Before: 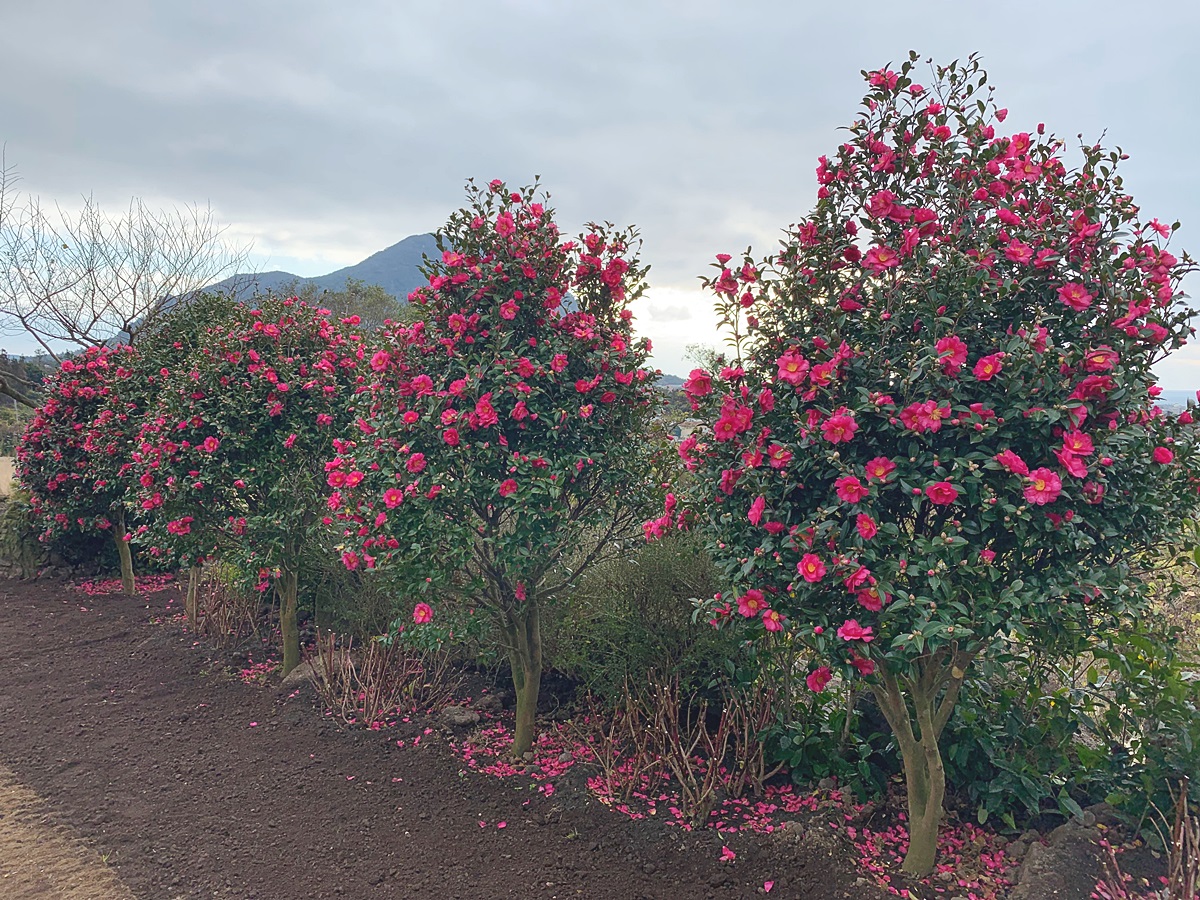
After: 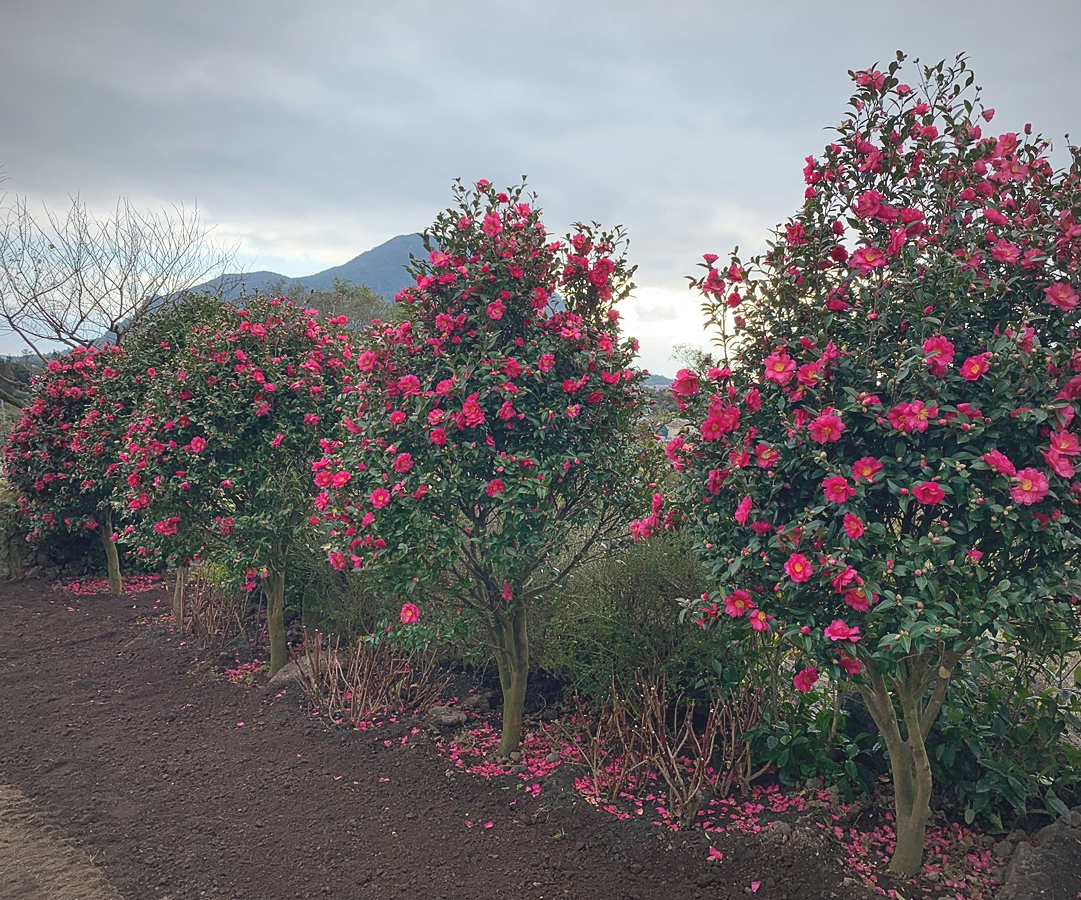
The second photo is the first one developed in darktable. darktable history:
rotate and perspective: crop left 0, crop top 0
crop and rotate: left 1.088%, right 8.807%
vignetting: fall-off radius 70%, automatic ratio true
